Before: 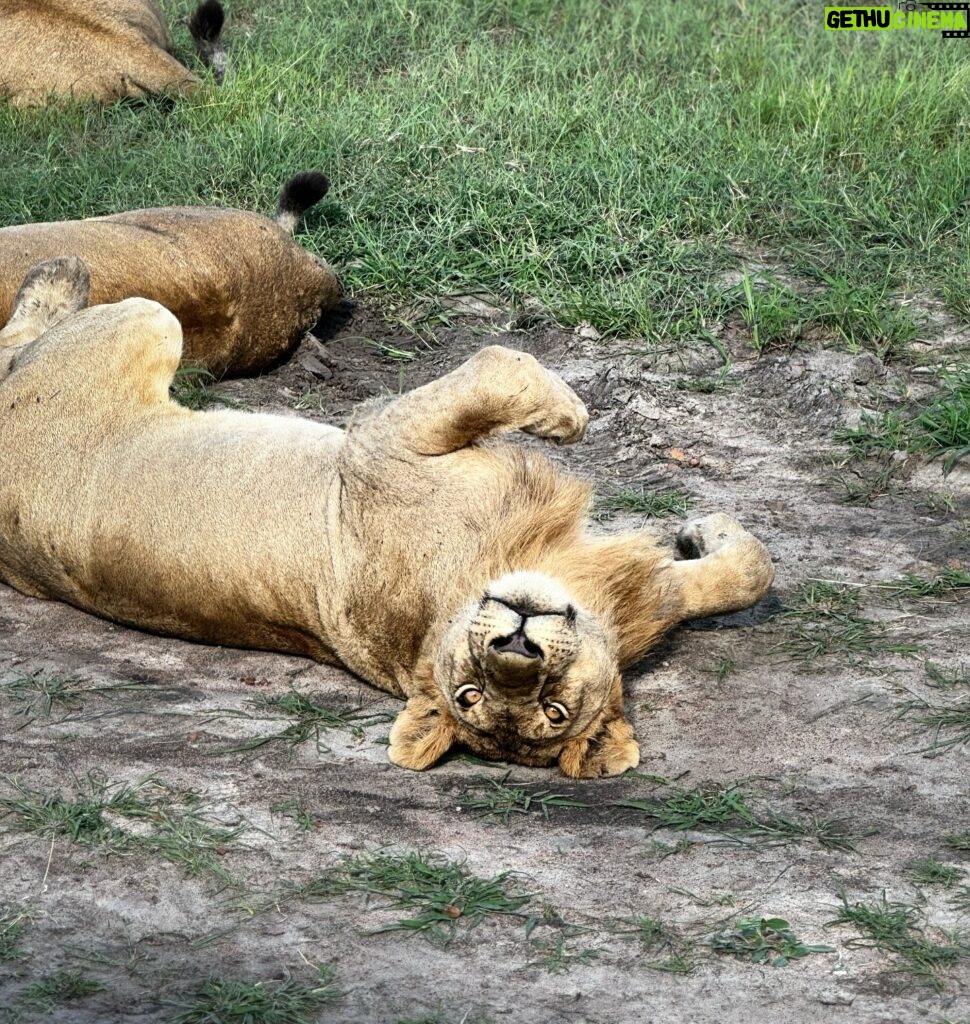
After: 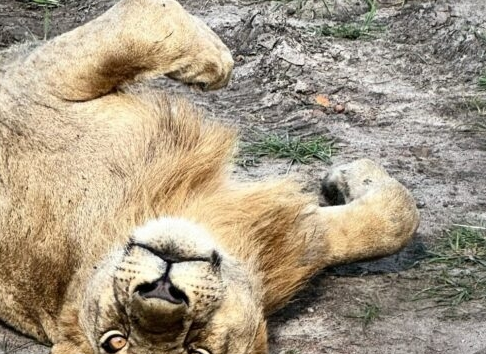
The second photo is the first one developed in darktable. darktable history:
crop: left 36.676%, top 34.663%, right 13.218%, bottom 30.708%
